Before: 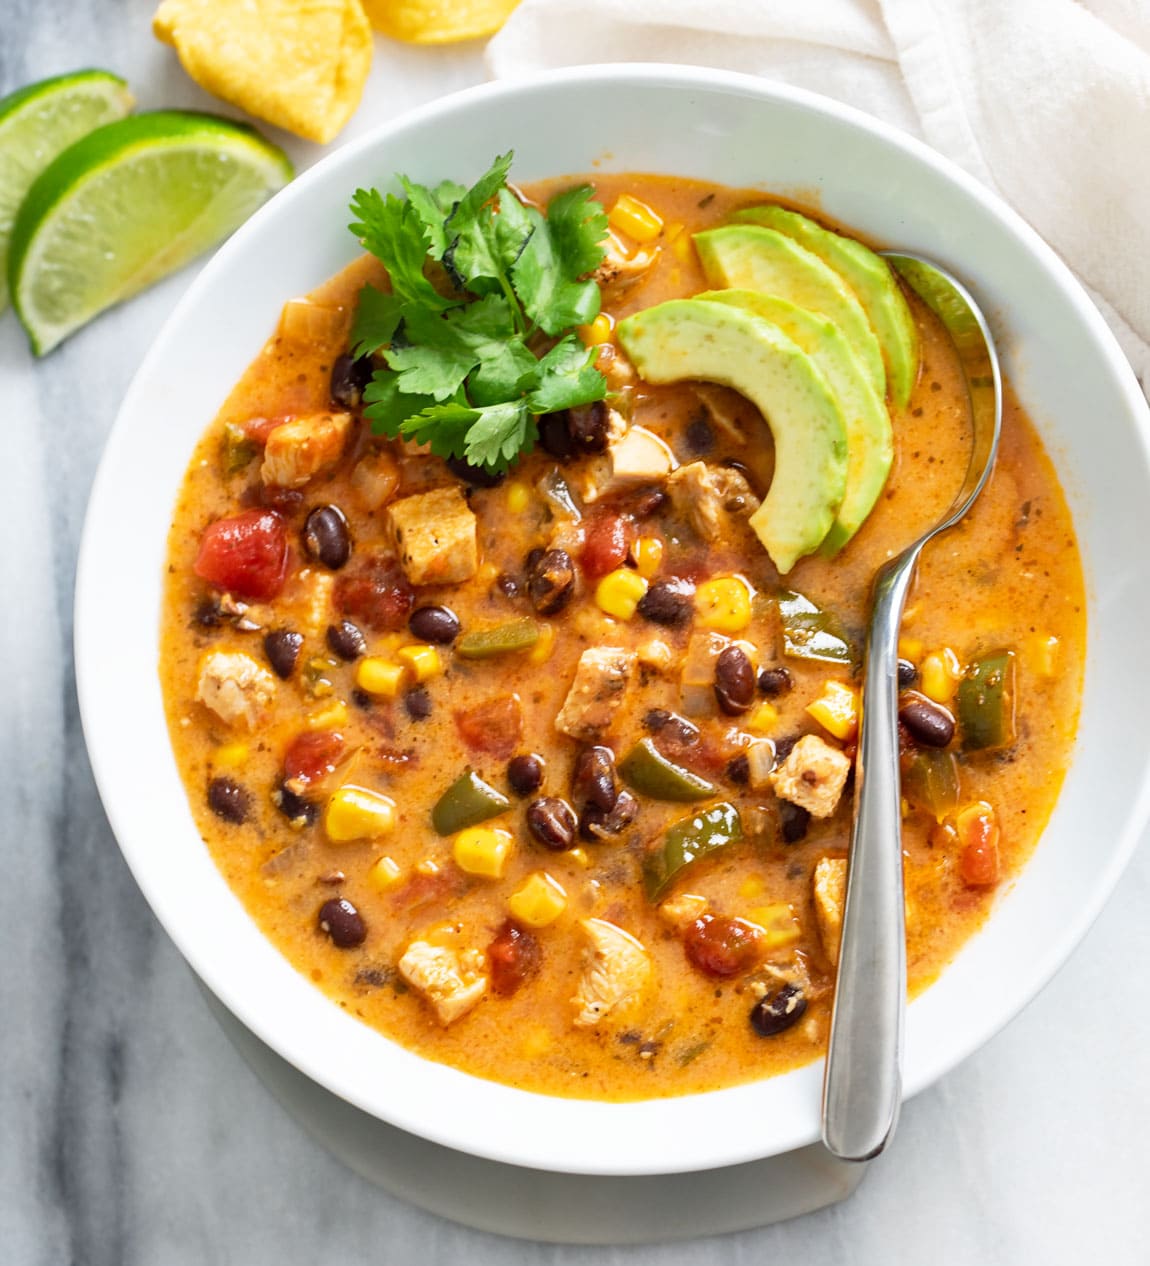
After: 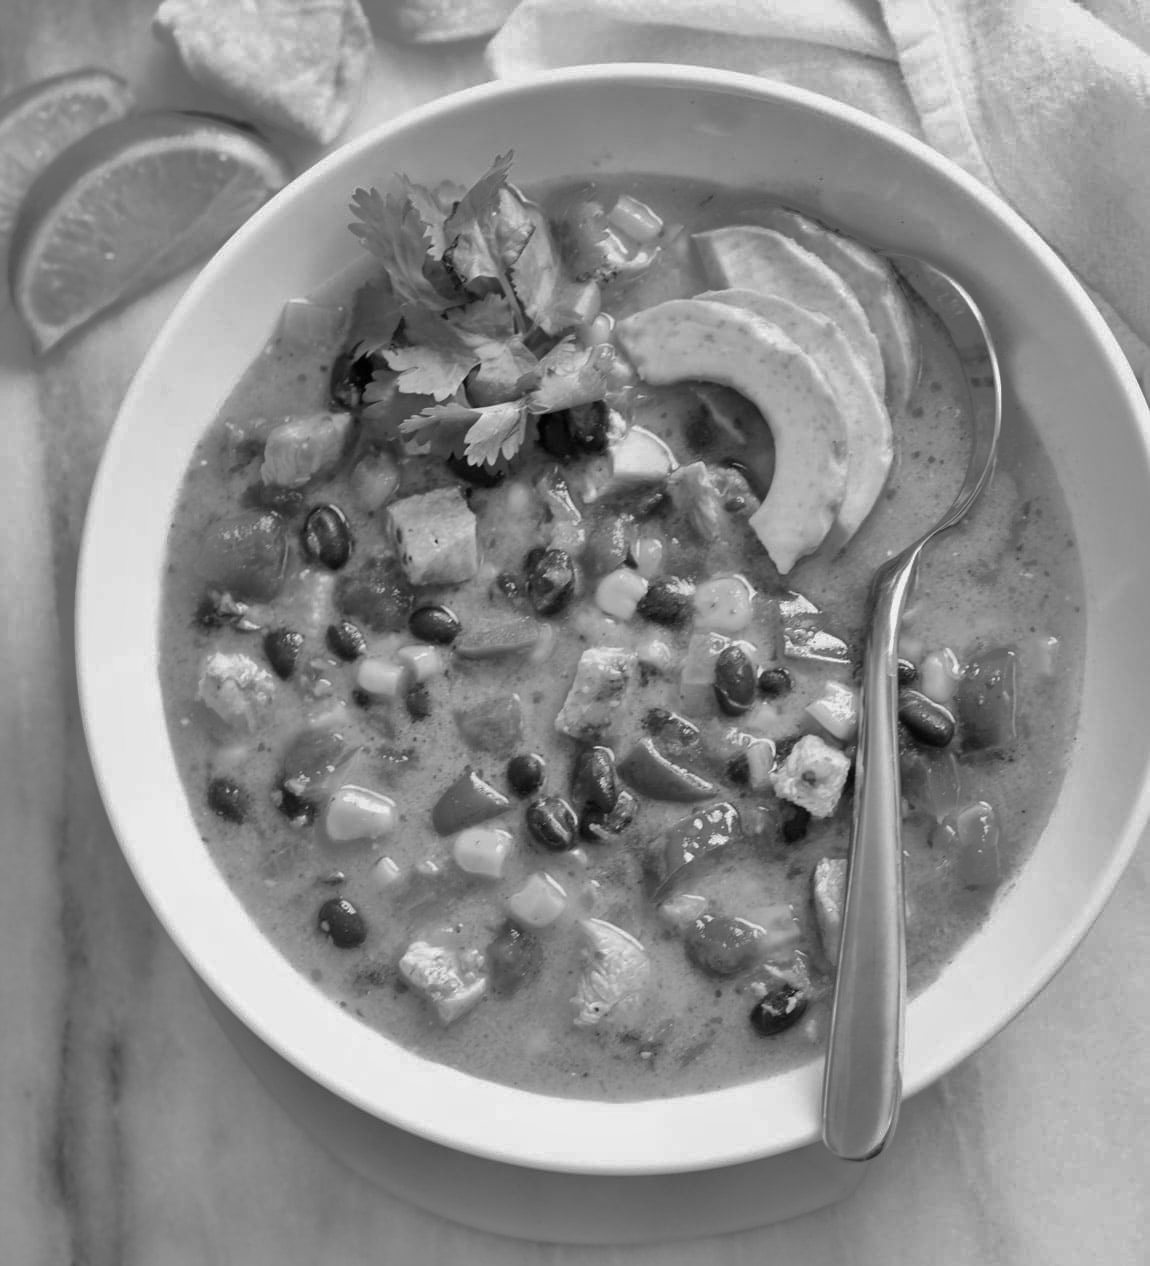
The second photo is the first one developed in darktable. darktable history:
monochrome: a -74.22, b 78.2
shadows and highlights: shadows 38.43, highlights -74.54
velvia: strength 40%
